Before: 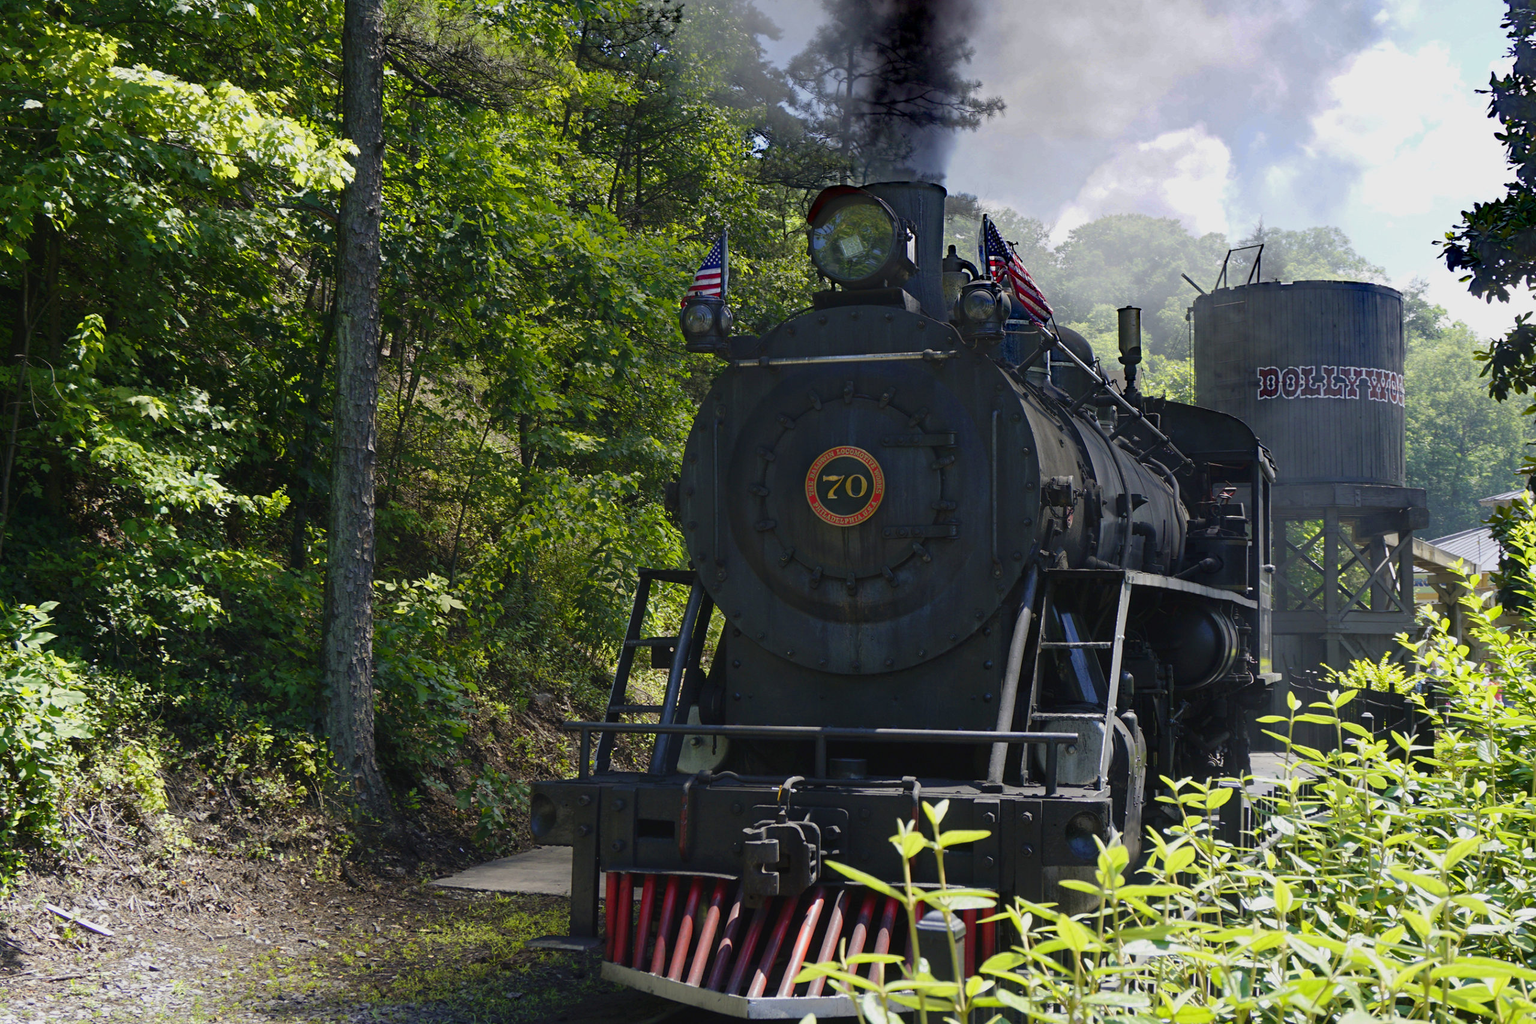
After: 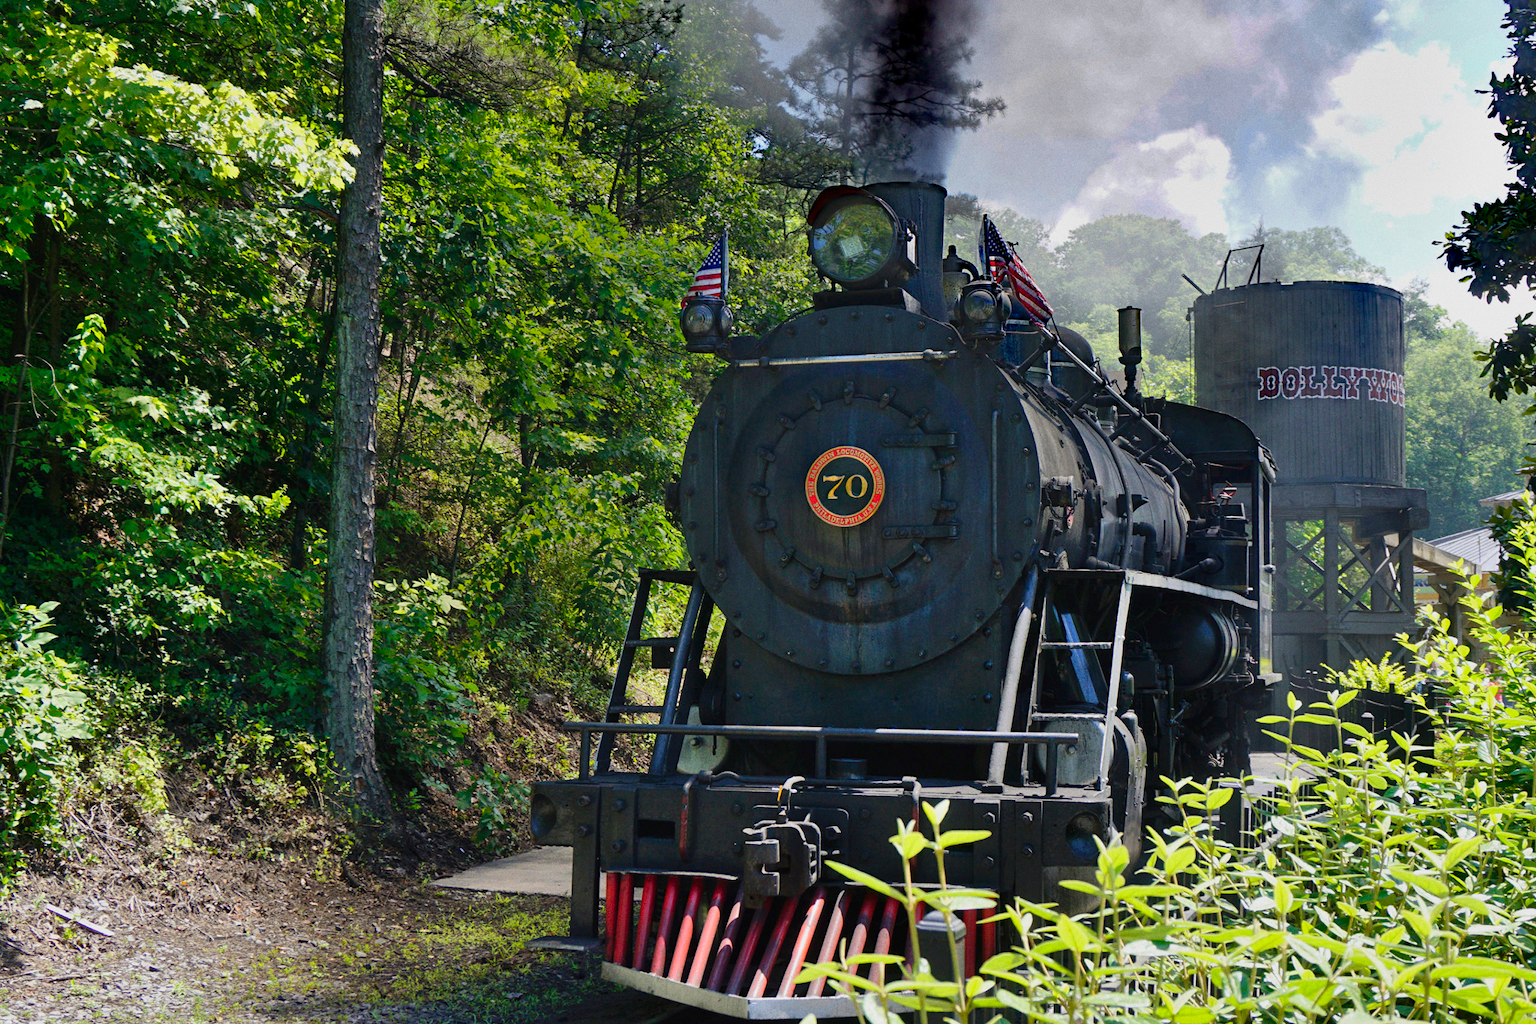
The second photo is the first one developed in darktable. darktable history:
shadows and highlights: low approximation 0.01, soften with gaussian
grain: coarseness 0.09 ISO
